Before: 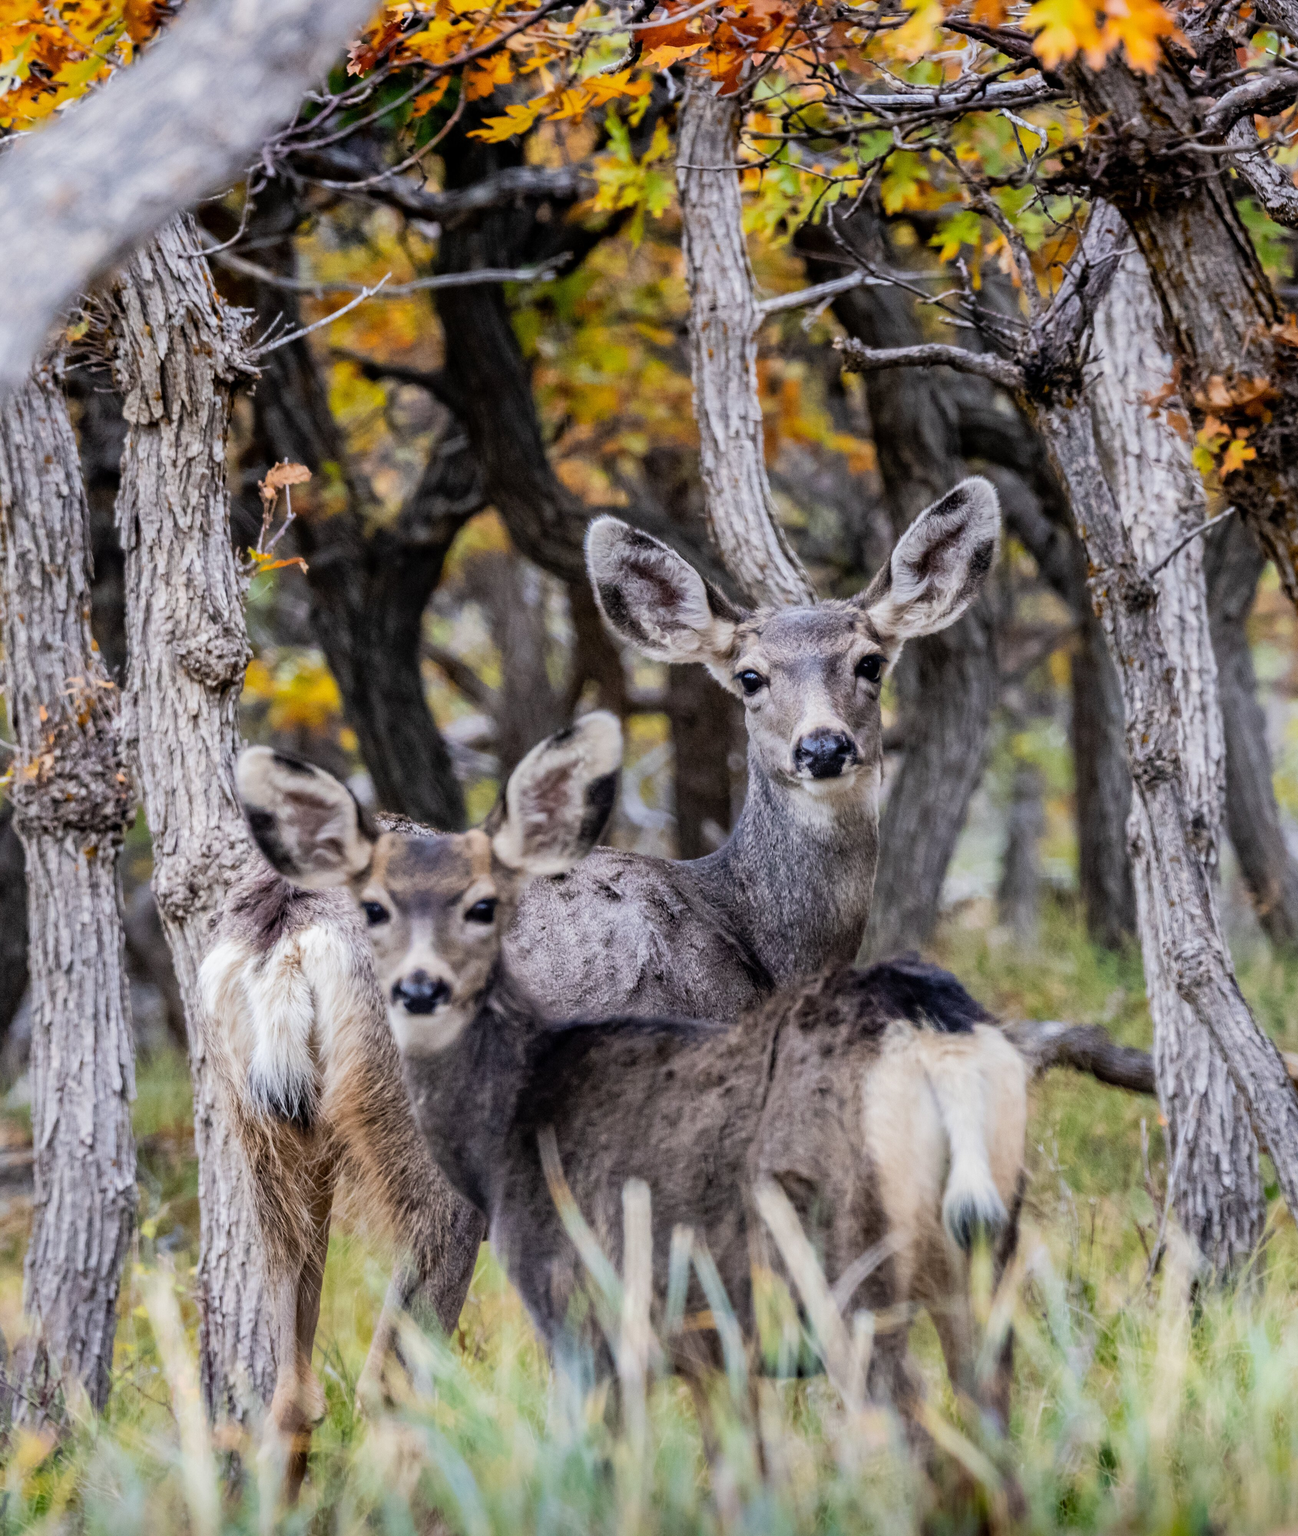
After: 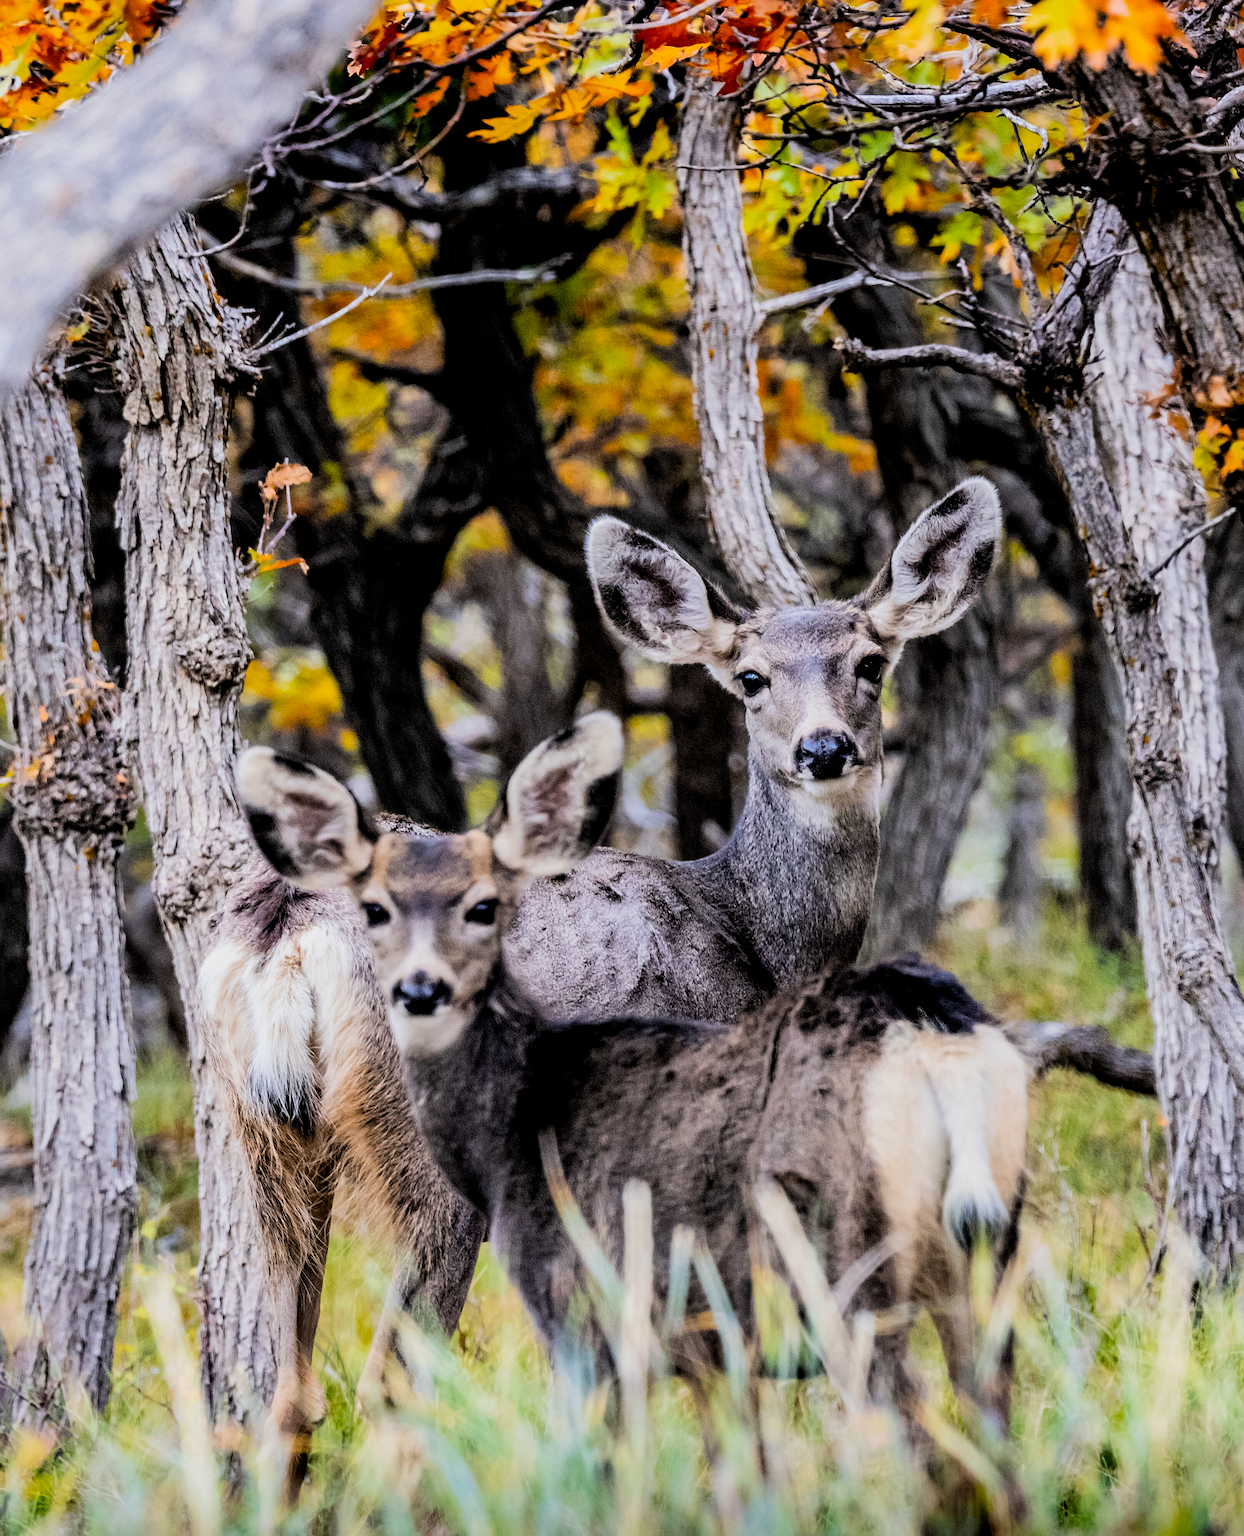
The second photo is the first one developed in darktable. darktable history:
crop: right 4.126%, bottom 0.031%
filmic rgb: black relative exposure -7.75 EV, white relative exposure 4.4 EV, threshold 3 EV, target black luminance 0%, hardness 3.76, latitude 50.51%, contrast 1.074, highlights saturation mix 10%, shadows ↔ highlights balance -0.22%, color science v4 (2020), enable highlight reconstruction true
sharpen: on, module defaults
tone equalizer: -8 EV -0.417 EV, -7 EV -0.389 EV, -6 EV -0.333 EV, -5 EV -0.222 EV, -3 EV 0.222 EV, -2 EV 0.333 EV, -1 EV 0.389 EV, +0 EV 0.417 EV, edges refinement/feathering 500, mask exposure compensation -1.57 EV, preserve details no
